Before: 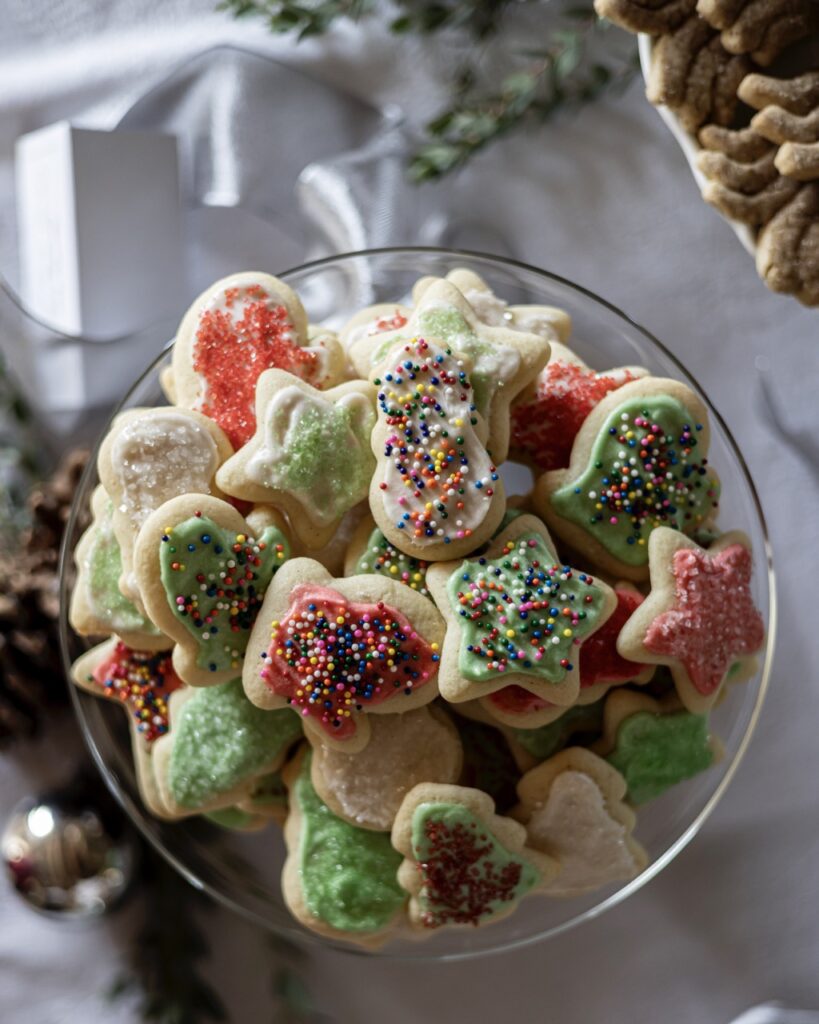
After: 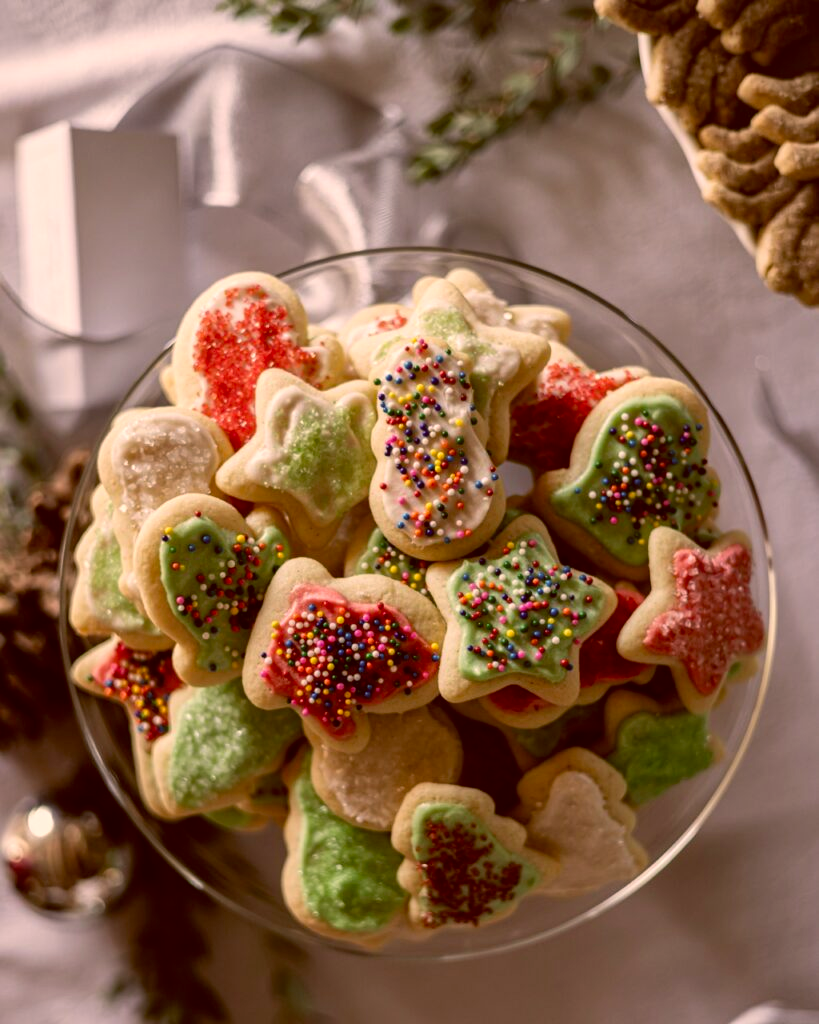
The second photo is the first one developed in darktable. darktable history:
color correction: highlights a* 14.52, highlights b* 4.84
local contrast: mode bilateral grid, contrast 20, coarseness 50, detail 120%, midtone range 0.2
color balance: lift [1.001, 1.007, 1, 0.993], gamma [1.023, 1.026, 1.01, 0.974], gain [0.964, 1.059, 1.073, 0.927]
